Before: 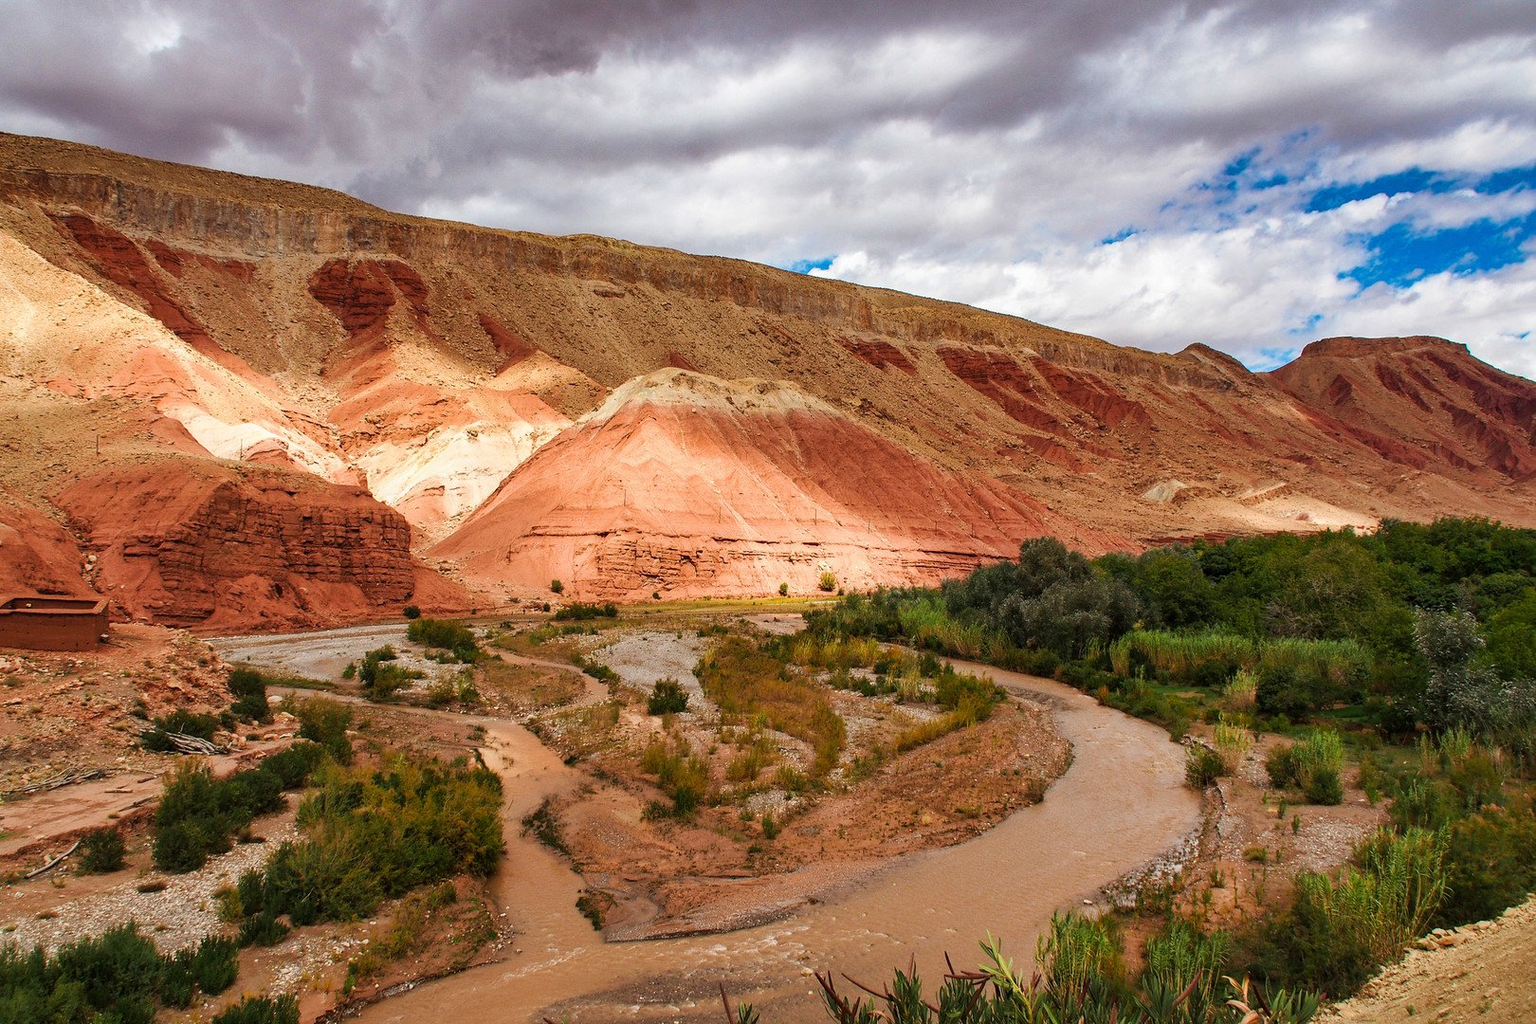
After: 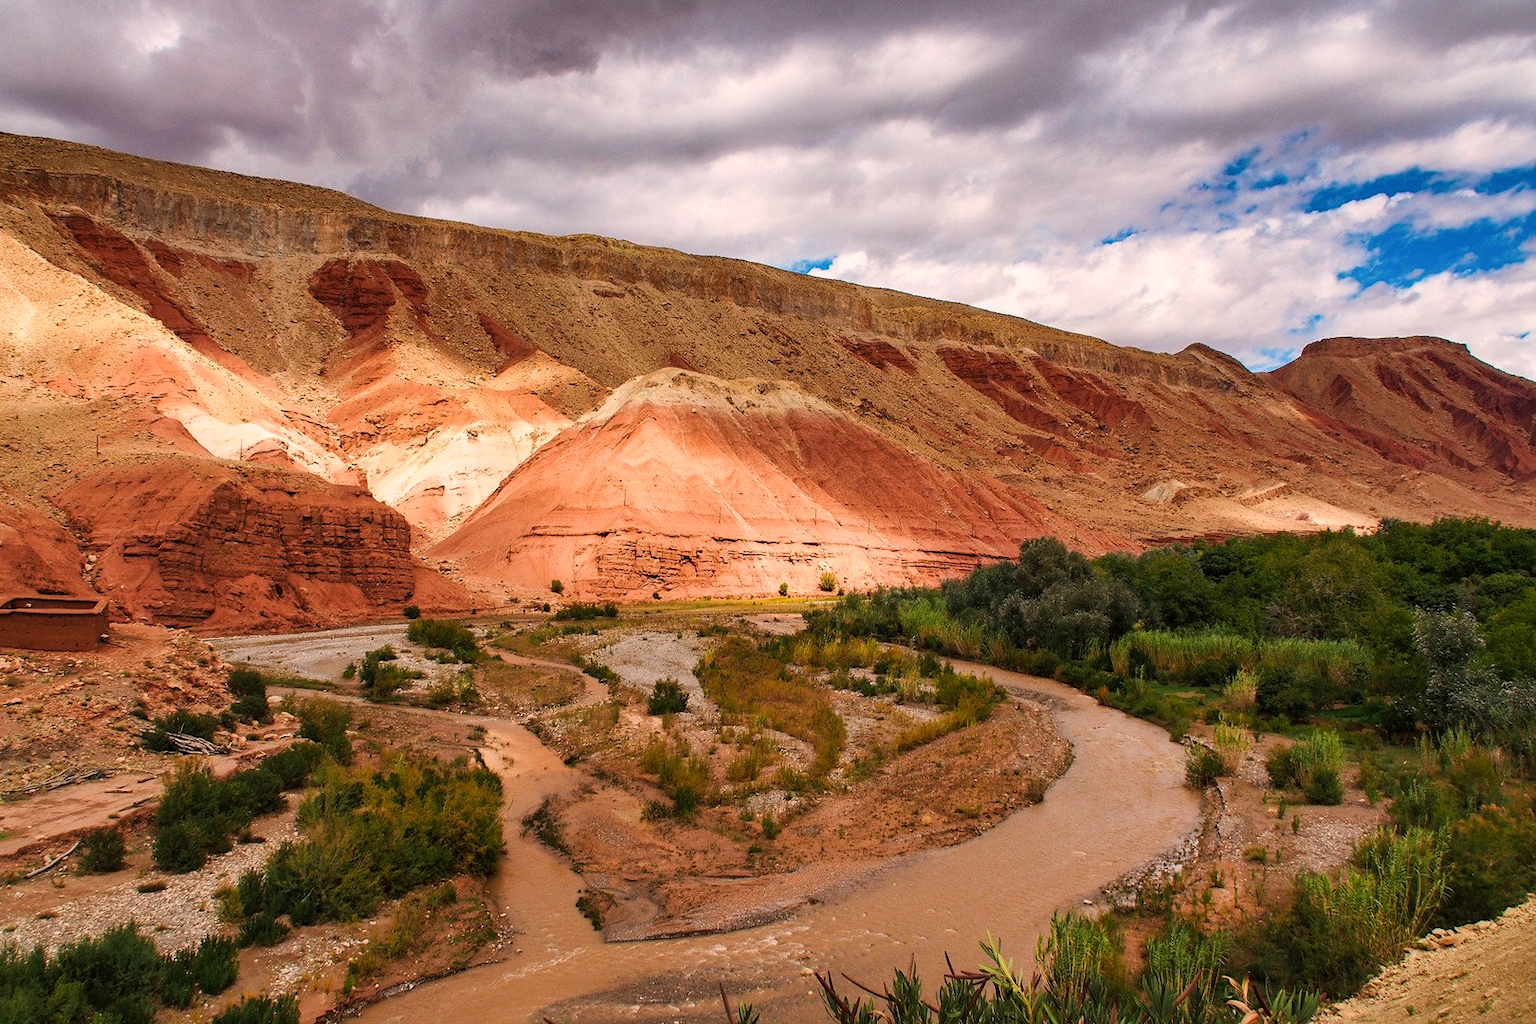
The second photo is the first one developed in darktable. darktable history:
color balance rgb: shadows lift › luminance -10.062%, highlights gain › chroma 2.423%, highlights gain › hue 37.41°, perceptual saturation grading › global saturation 0.303%, global vibrance 11.123%
